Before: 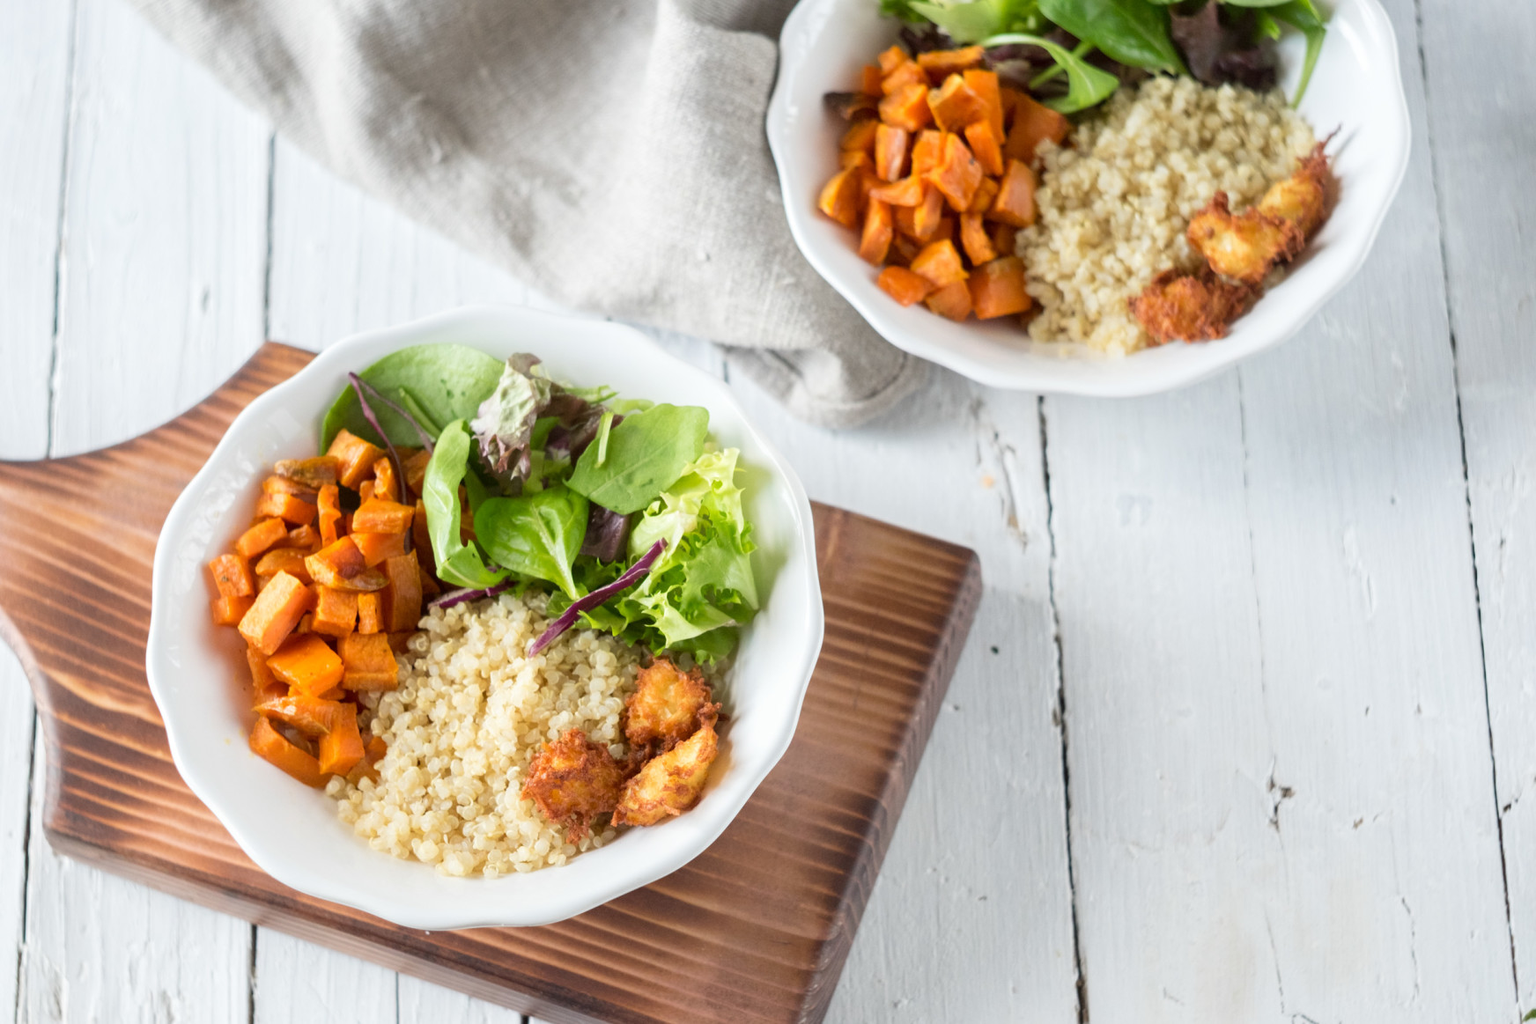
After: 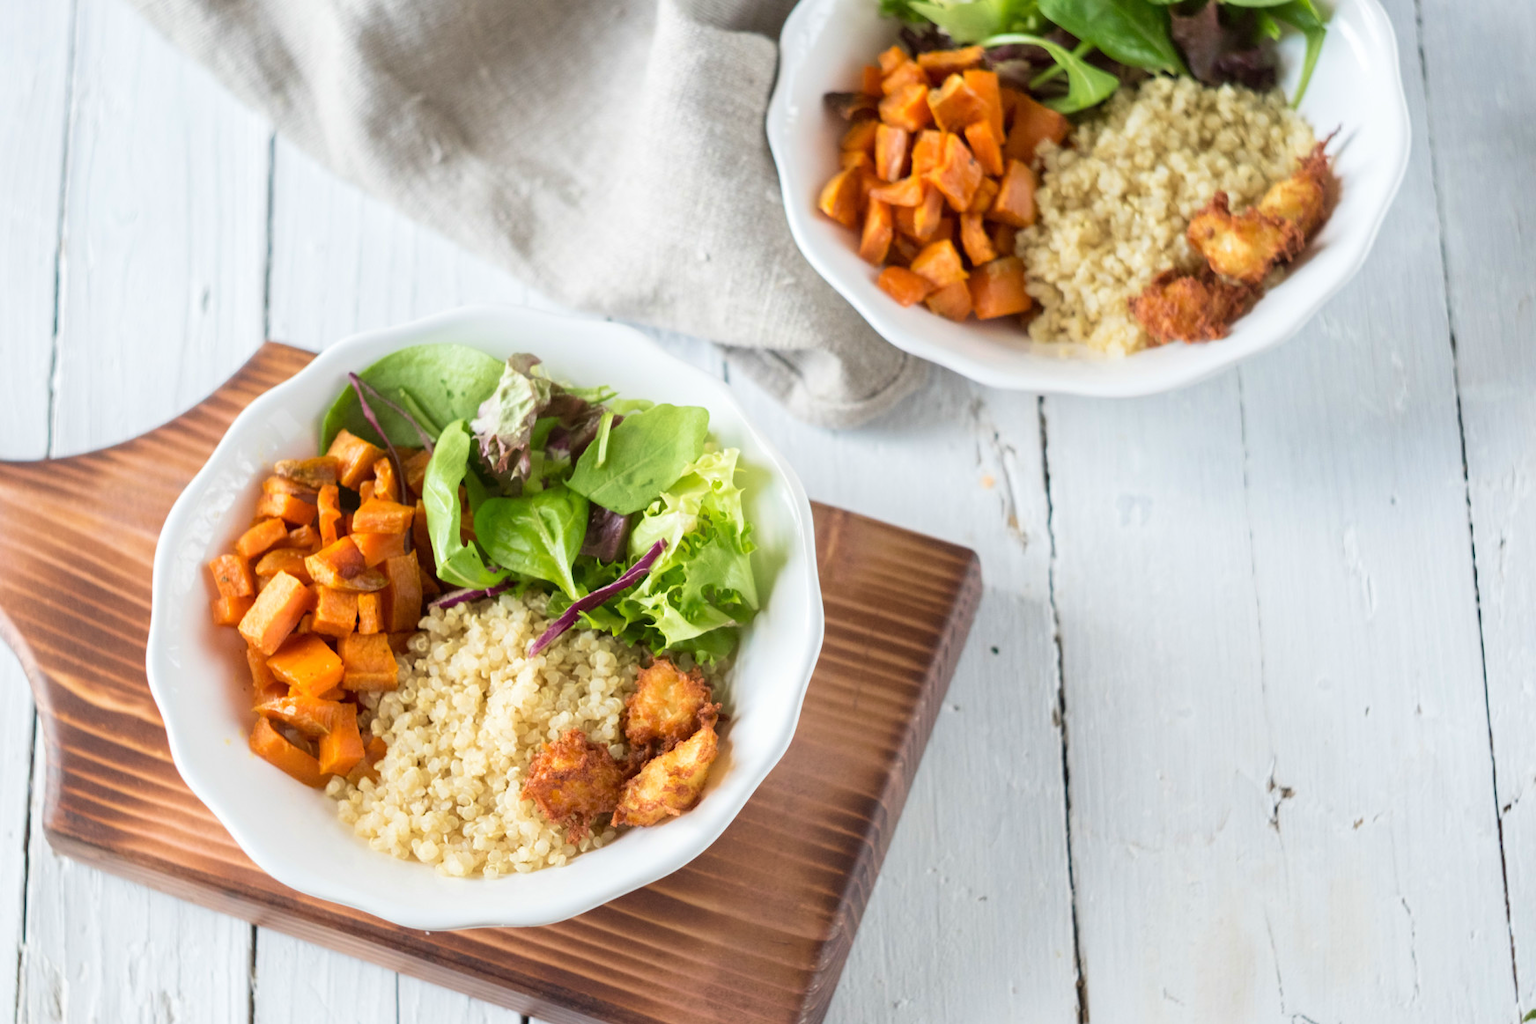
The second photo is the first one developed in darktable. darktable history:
velvia: strength 27%
exposure: black level correction 0, compensate exposure bias true, compensate highlight preservation false
